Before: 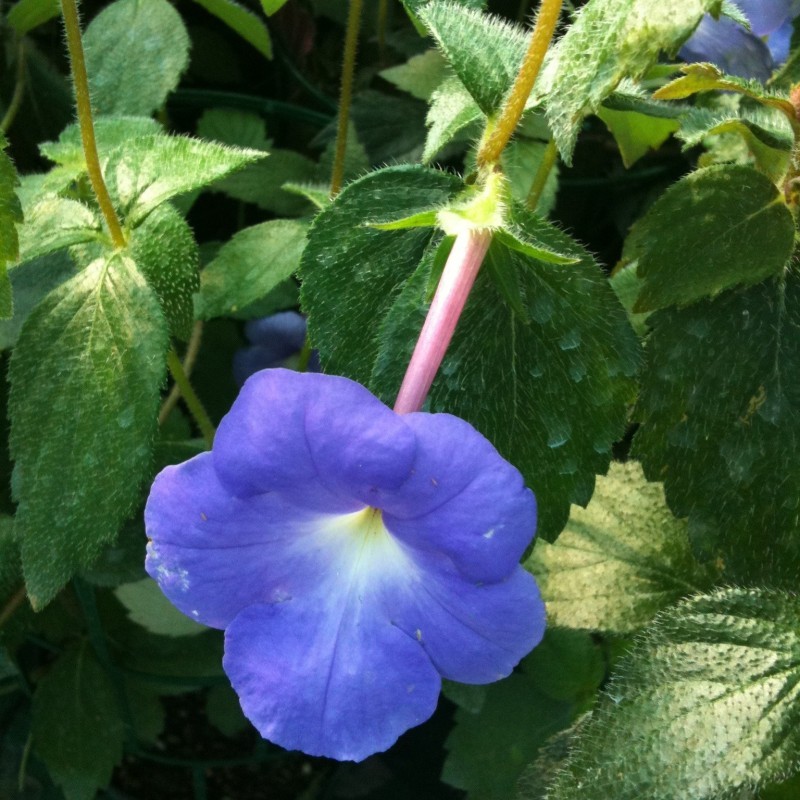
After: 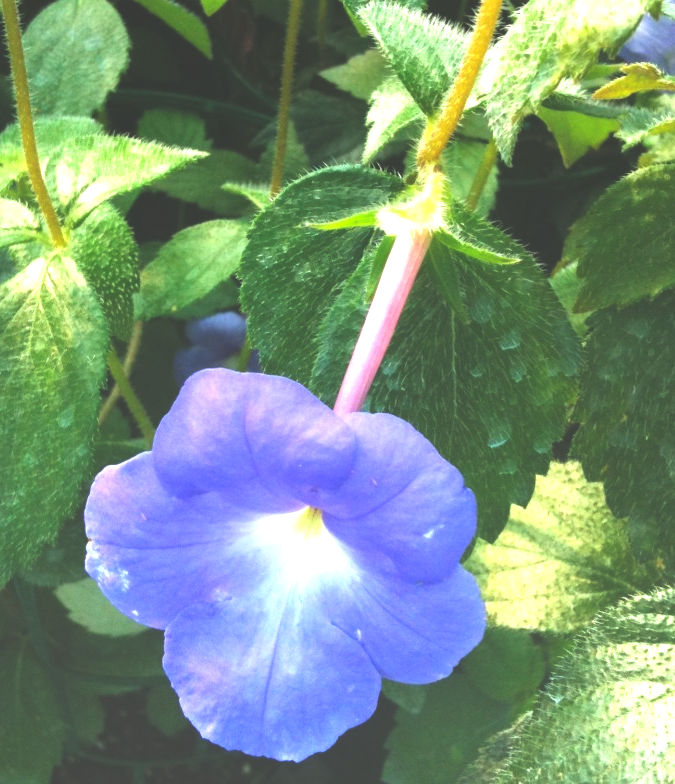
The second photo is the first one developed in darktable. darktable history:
color correction: saturation 1.11
graduated density: on, module defaults
exposure: black level correction -0.023, exposure 1.397 EV, compensate highlight preservation false
crop: left 7.598%, right 7.873%
